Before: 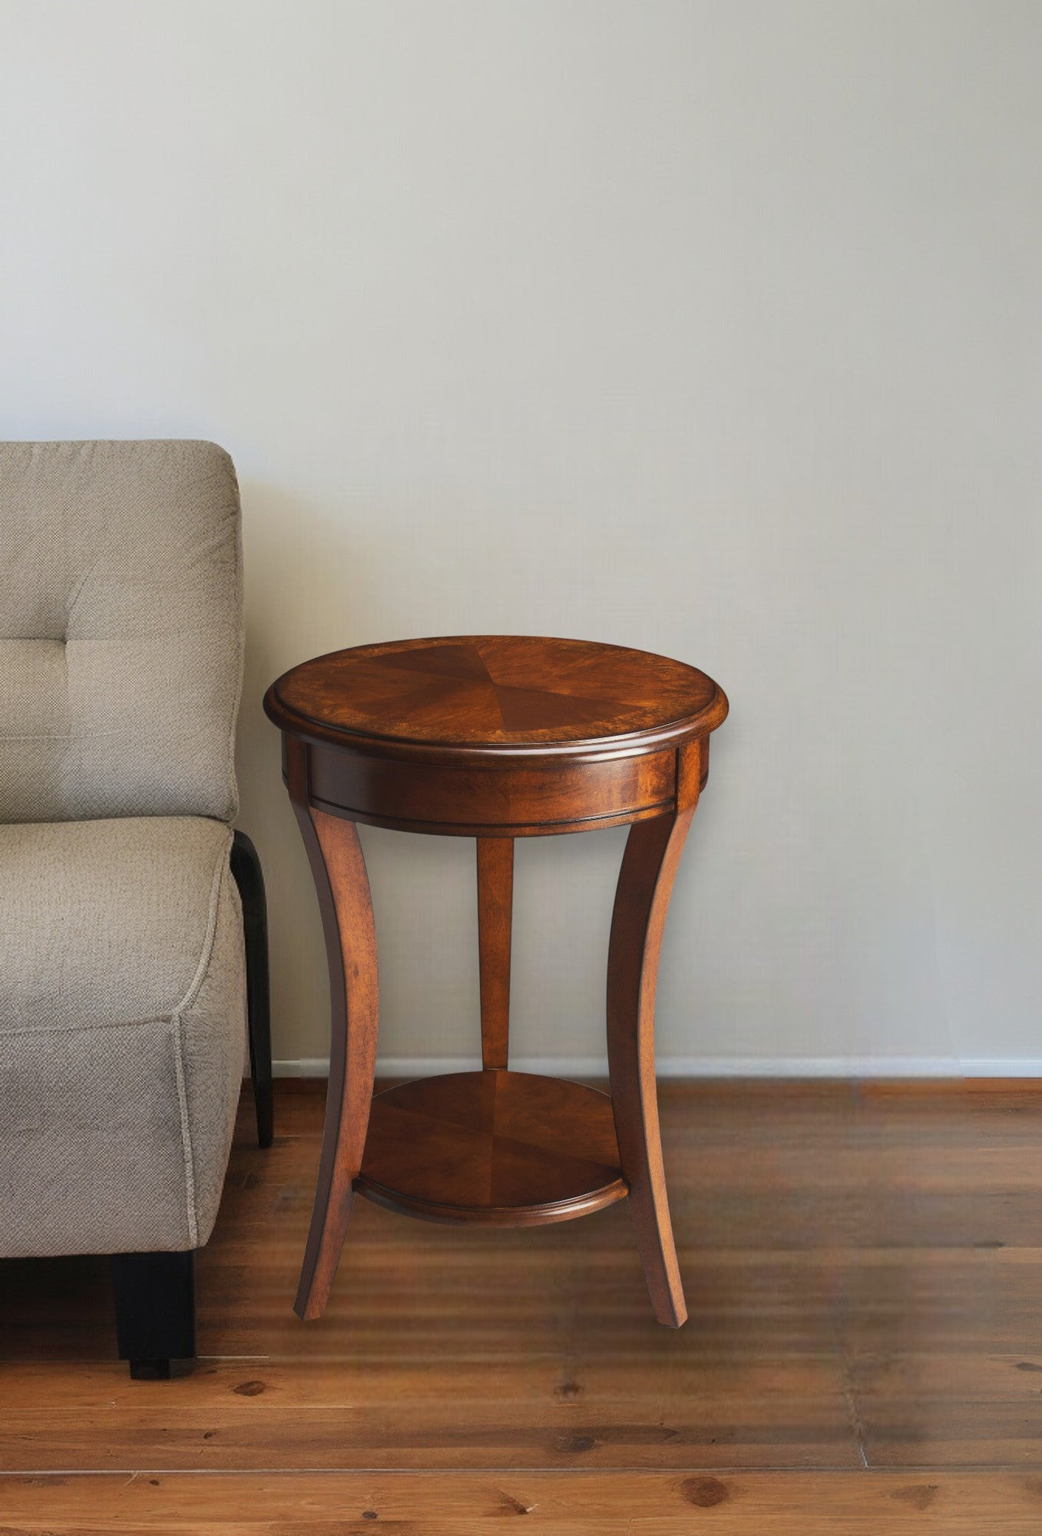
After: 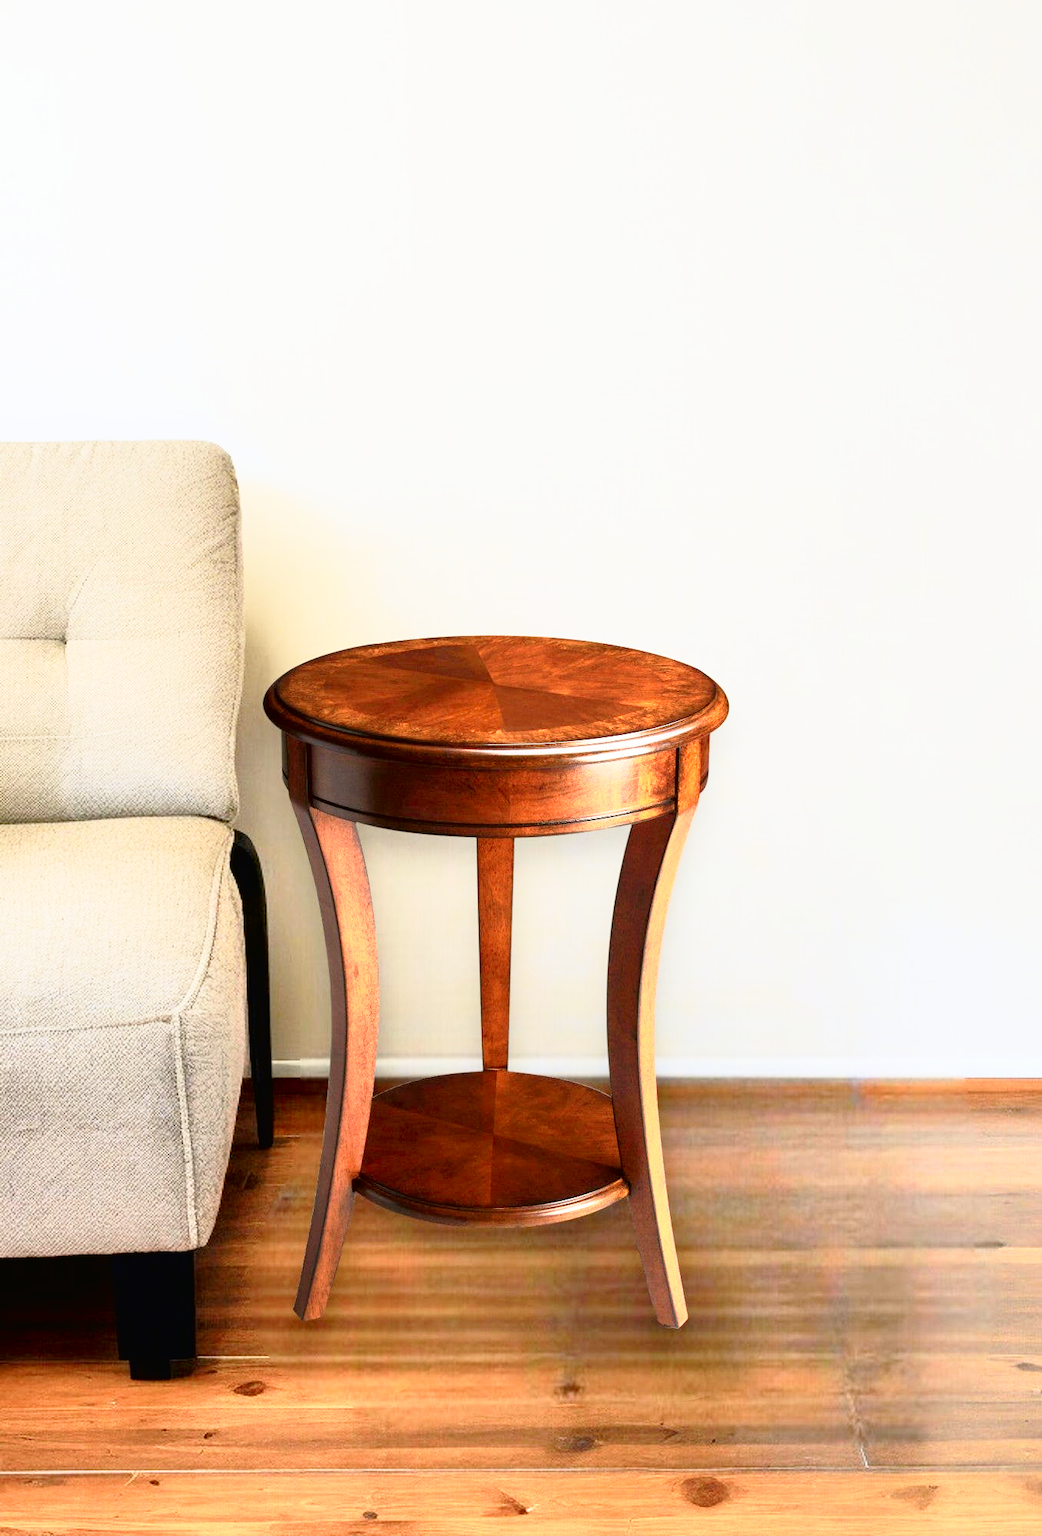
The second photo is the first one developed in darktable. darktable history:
tone curve: curves: ch0 [(0, 0.013) (0.054, 0.018) (0.205, 0.191) (0.289, 0.292) (0.39, 0.424) (0.493, 0.551) (0.647, 0.752) (0.778, 0.895) (1, 0.998)]; ch1 [(0, 0) (0.385, 0.343) (0.439, 0.415) (0.494, 0.495) (0.501, 0.501) (0.51, 0.509) (0.54, 0.546) (0.586, 0.606) (0.66, 0.701) (0.783, 0.804) (1, 1)]; ch2 [(0, 0) (0.32, 0.281) (0.403, 0.399) (0.441, 0.428) (0.47, 0.469) (0.498, 0.496) (0.524, 0.538) (0.566, 0.579) (0.633, 0.665) (0.7, 0.711) (1, 1)], color space Lab, independent channels, preserve colors none
base curve: curves: ch0 [(0, 0) (0.012, 0.01) (0.073, 0.168) (0.31, 0.711) (0.645, 0.957) (1, 1)], preserve colors none
